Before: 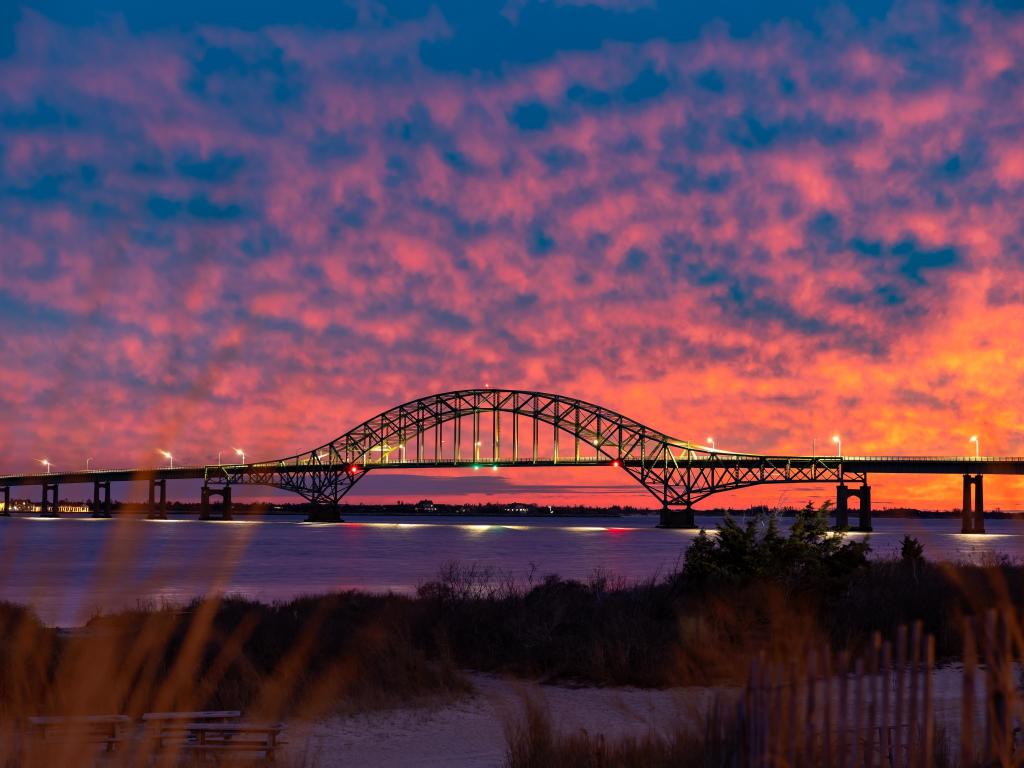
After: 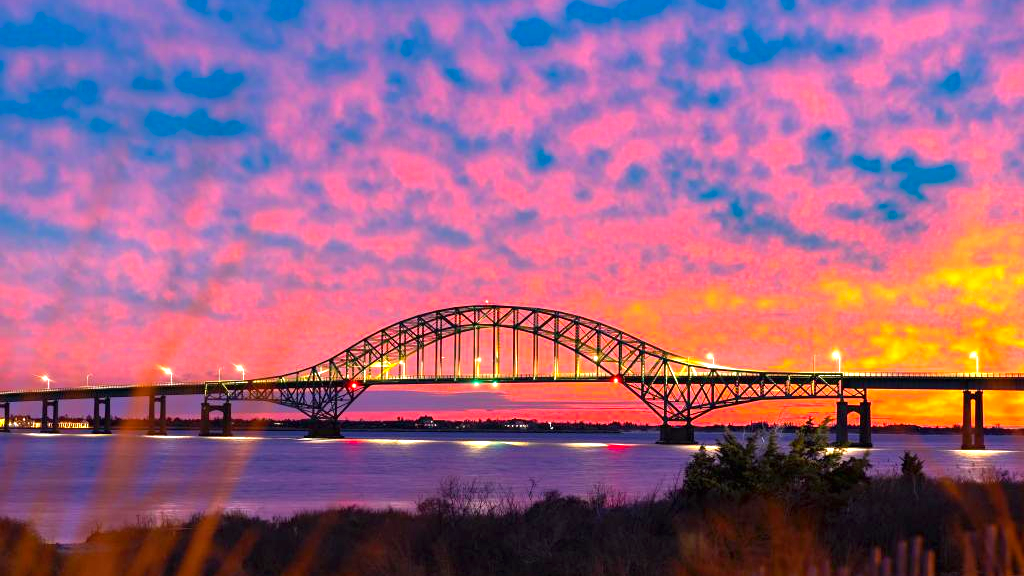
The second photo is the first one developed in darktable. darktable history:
crop: top 11.05%, bottom 13.949%
exposure: black level correction 0, exposure 1.2 EV, compensate highlight preservation false
color balance rgb: perceptual saturation grading › global saturation 25.296%, global vibrance 3.222%
